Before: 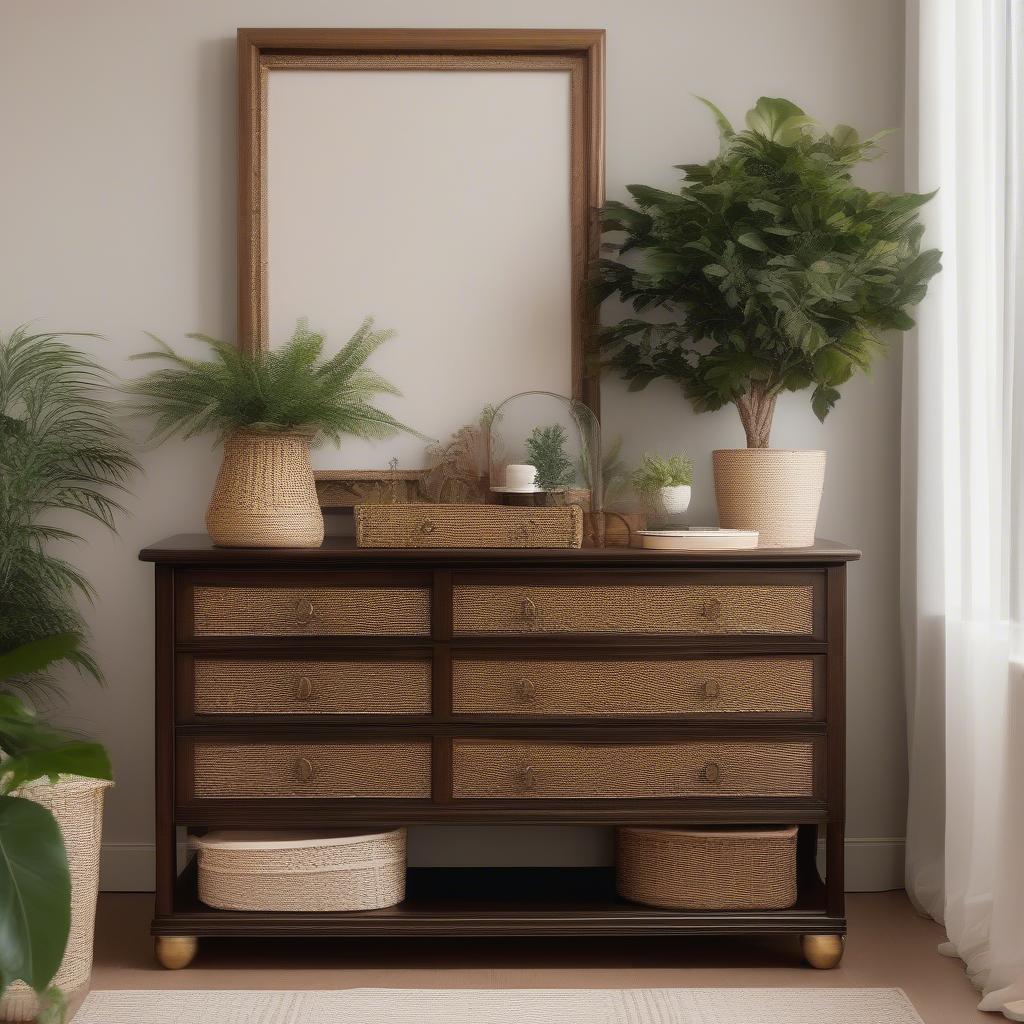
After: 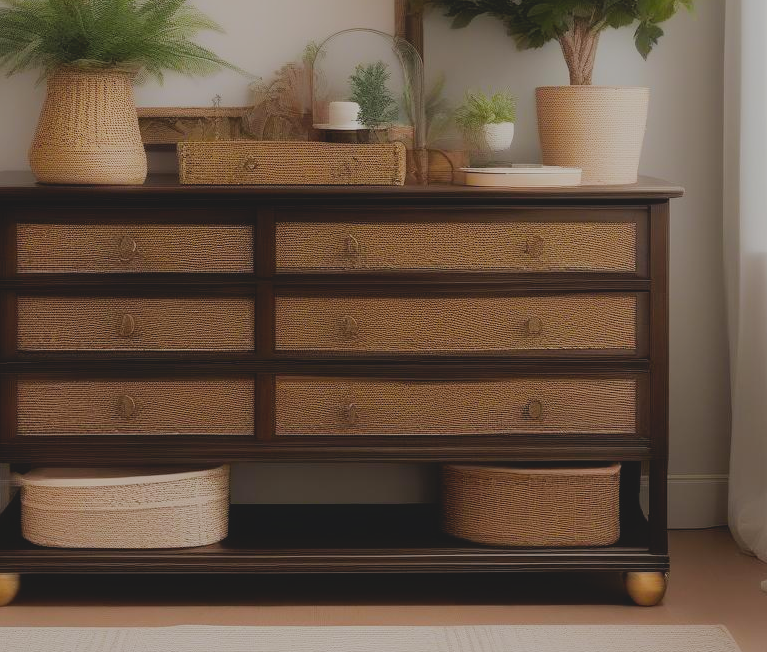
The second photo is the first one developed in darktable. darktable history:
filmic rgb: black relative exposure -7.65 EV, white relative exposure 4.56 EV, hardness 3.61
contrast brightness saturation: contrast -0.194, saturation 0.187
crop and rotate: left 17.291%, top 35.512%, right 7.736%, bottom 0.801%
